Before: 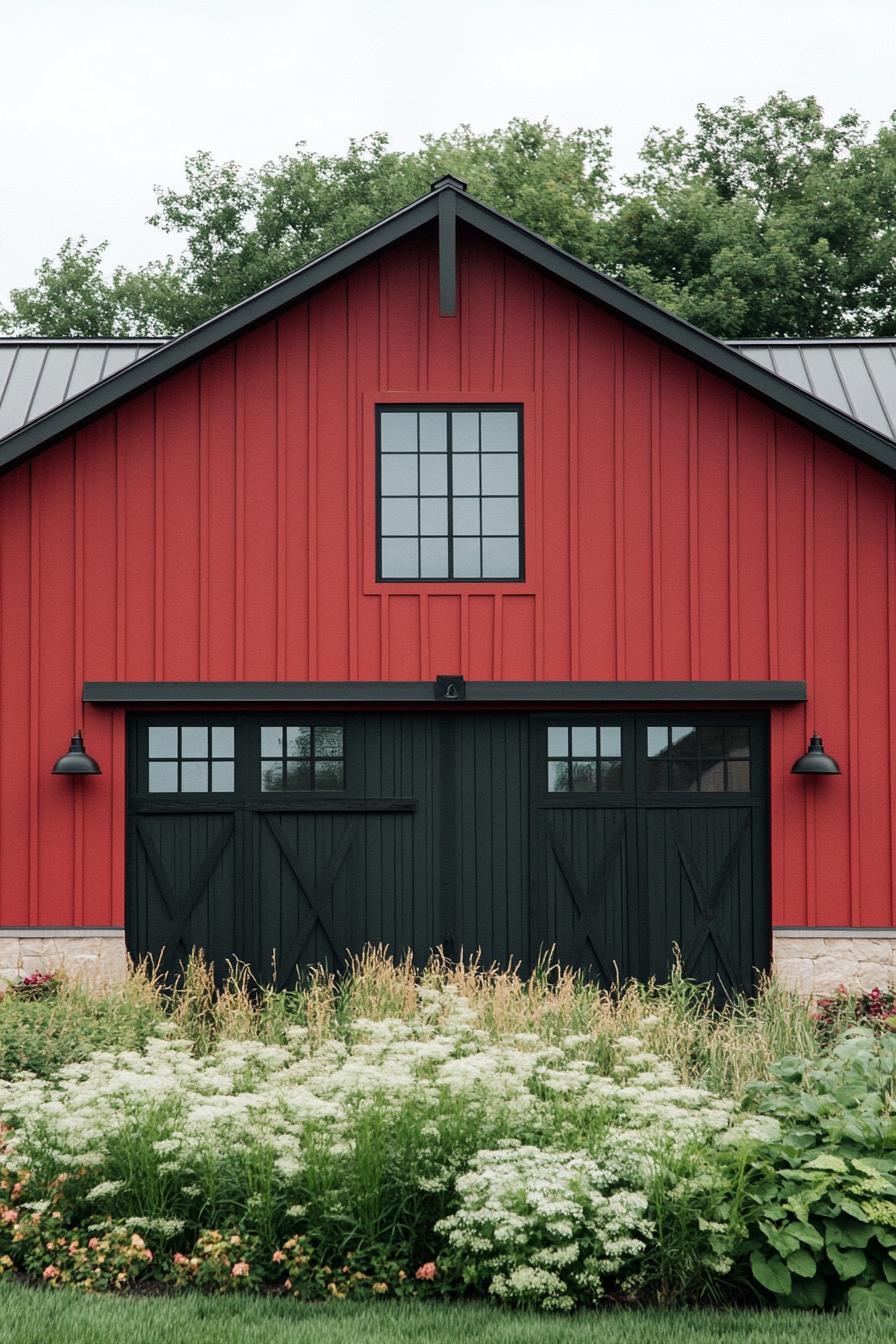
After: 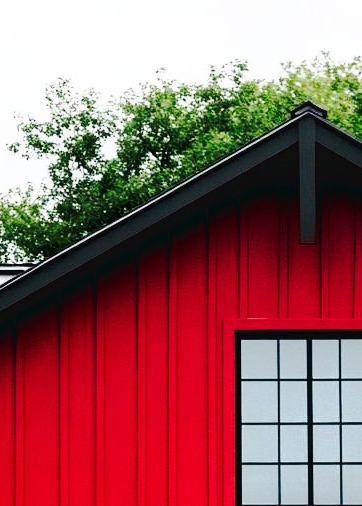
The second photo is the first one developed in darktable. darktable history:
crop: left 15.694%, top 5.462%, right 43.9%, bottom 56.82%
tone curve: curves: ch0 [(0, 0) (0.003, 0.043) (0.011, 0.043) (0.025, 0.035) (0.044, 0.042) (0.069, 0.035) (0.1, 0.03) (0.136, 0.017) (0.177, 0.03) (0.224, 0.06) (0.277, 0.118) (0.335, 0.189) (0.399, 0.297) (0.468, 0.483) (0.543, 0.631) (0.623, 0.746) (0.709, 0.823) (0.801, 0.944) (0.898, 0.966) (1, 1)], preserve colors none
